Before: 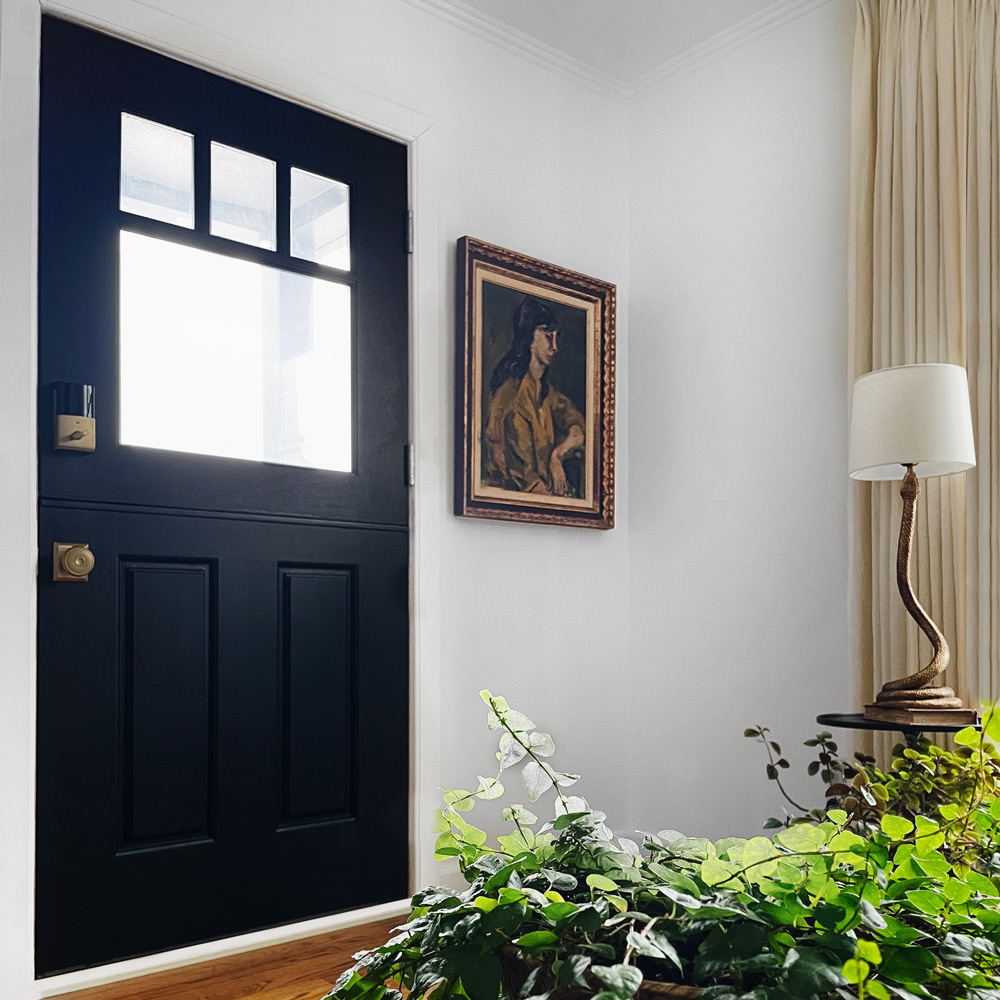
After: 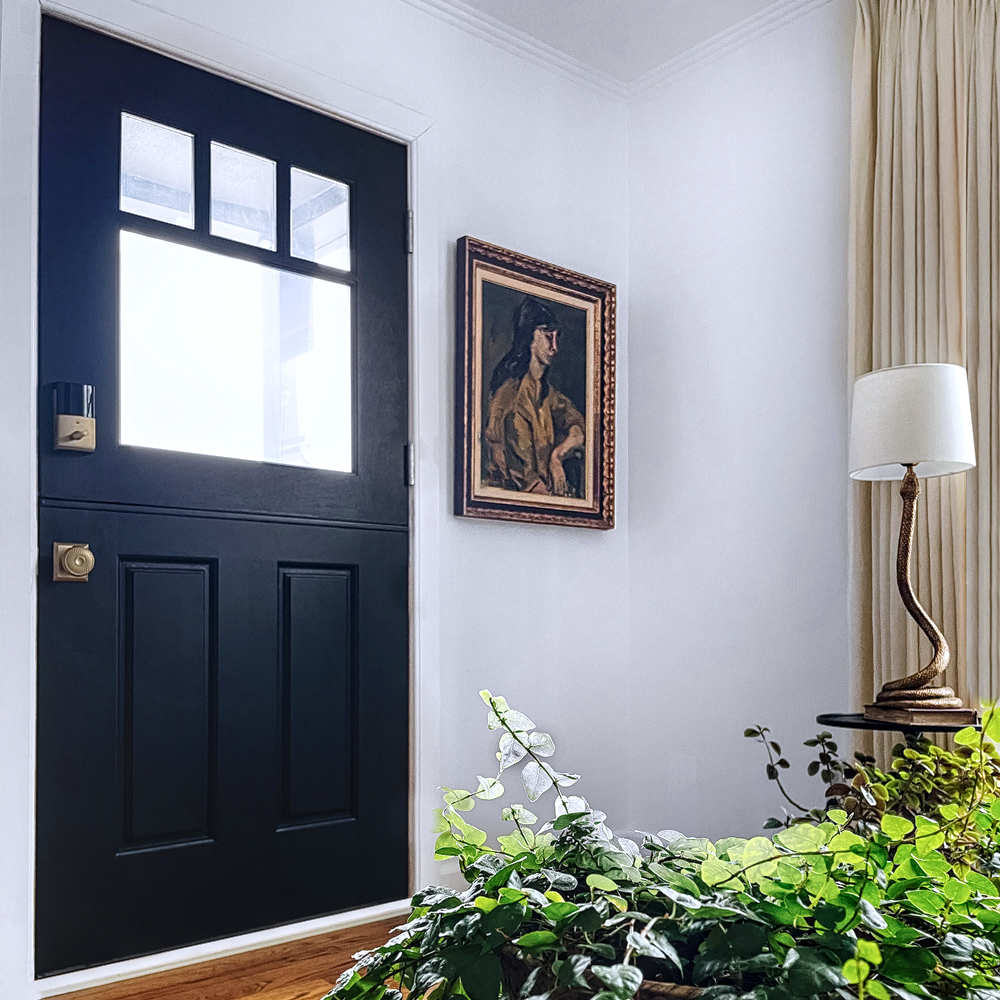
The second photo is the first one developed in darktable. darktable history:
color calibration: illuminant as shot in camera, x 0.358, y 0.373, temperature 4628.91 K, gamut compression 1.71
contrast equalizer: octaves 7, y [[0.502, 0.505, 0.512, 0.529, 0.564, 0.588], [0.5 ×6], [0.502, 0.505, 0.512, 0.529, 0.564, 0.588], [0, 0.001, 0.001, 0.004, 0.008, 0.011], [0, 0.001, 0.001, 0.004, 0.008, 0.011]]
levels: levels [0, 0.476, 0.951]
tone equalizer: edges refinement/feathering 500, mask exposure compensation -1.57 EV, preserve details no
local contrast: on, module defaults
